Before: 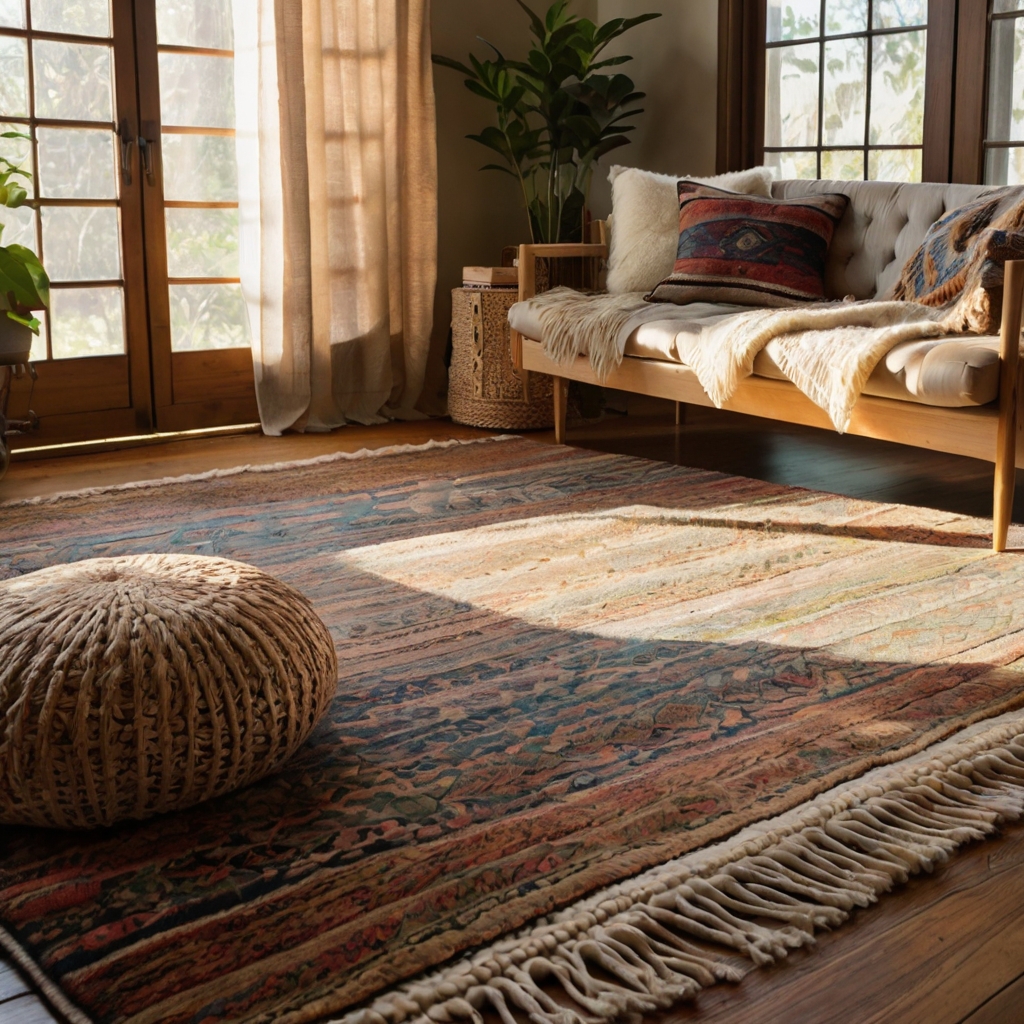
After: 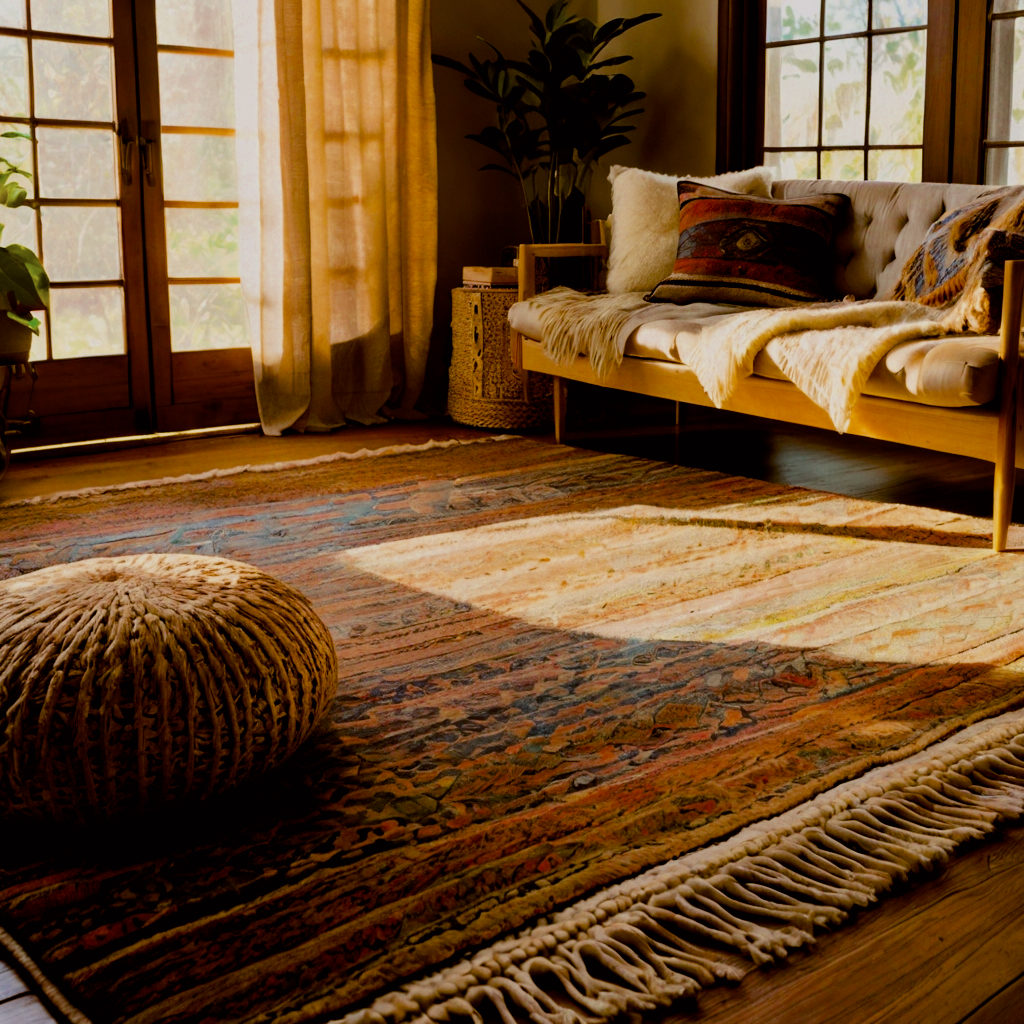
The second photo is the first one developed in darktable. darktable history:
color balance rgb: global offset › chroma 0.406%, global offset › hue 33.61°, perceptual saturation grading › global saturation 29.555%, global vibrance 28.383%
color zones: curves: ch0 [(0, 0.5) (0.125, 0.4) (0.25, 0.5) (0.375, 0.4) (0.5, 0.4) (0.625, 0.35) (0.75, 0.35) (0.875, 0.5)]; ch1 [(0, 0.35) (0.125, 0.45) (0.25, 0.35) (0.375, 0.35) (0.5, 0.35) (0.625, 0.35) (0.75, 0.45) (0.875, 0.35)]; ch2 [(0, 0.6) (0.125, 0.5) (0.25, 0.5) (0.375, 0.6) (0.5, 0.6) (0.625, 0.5) (0.75, 0.5) (0.875, 0.5)]
contrast brightness saturation: contrast 0.091, saturation 0.276
filmic rgb: black relative exposure -4.13 EV, white relative exposure 5.14 EV, hardness 2.09, contrast 1.171, color science v6 (2022)
